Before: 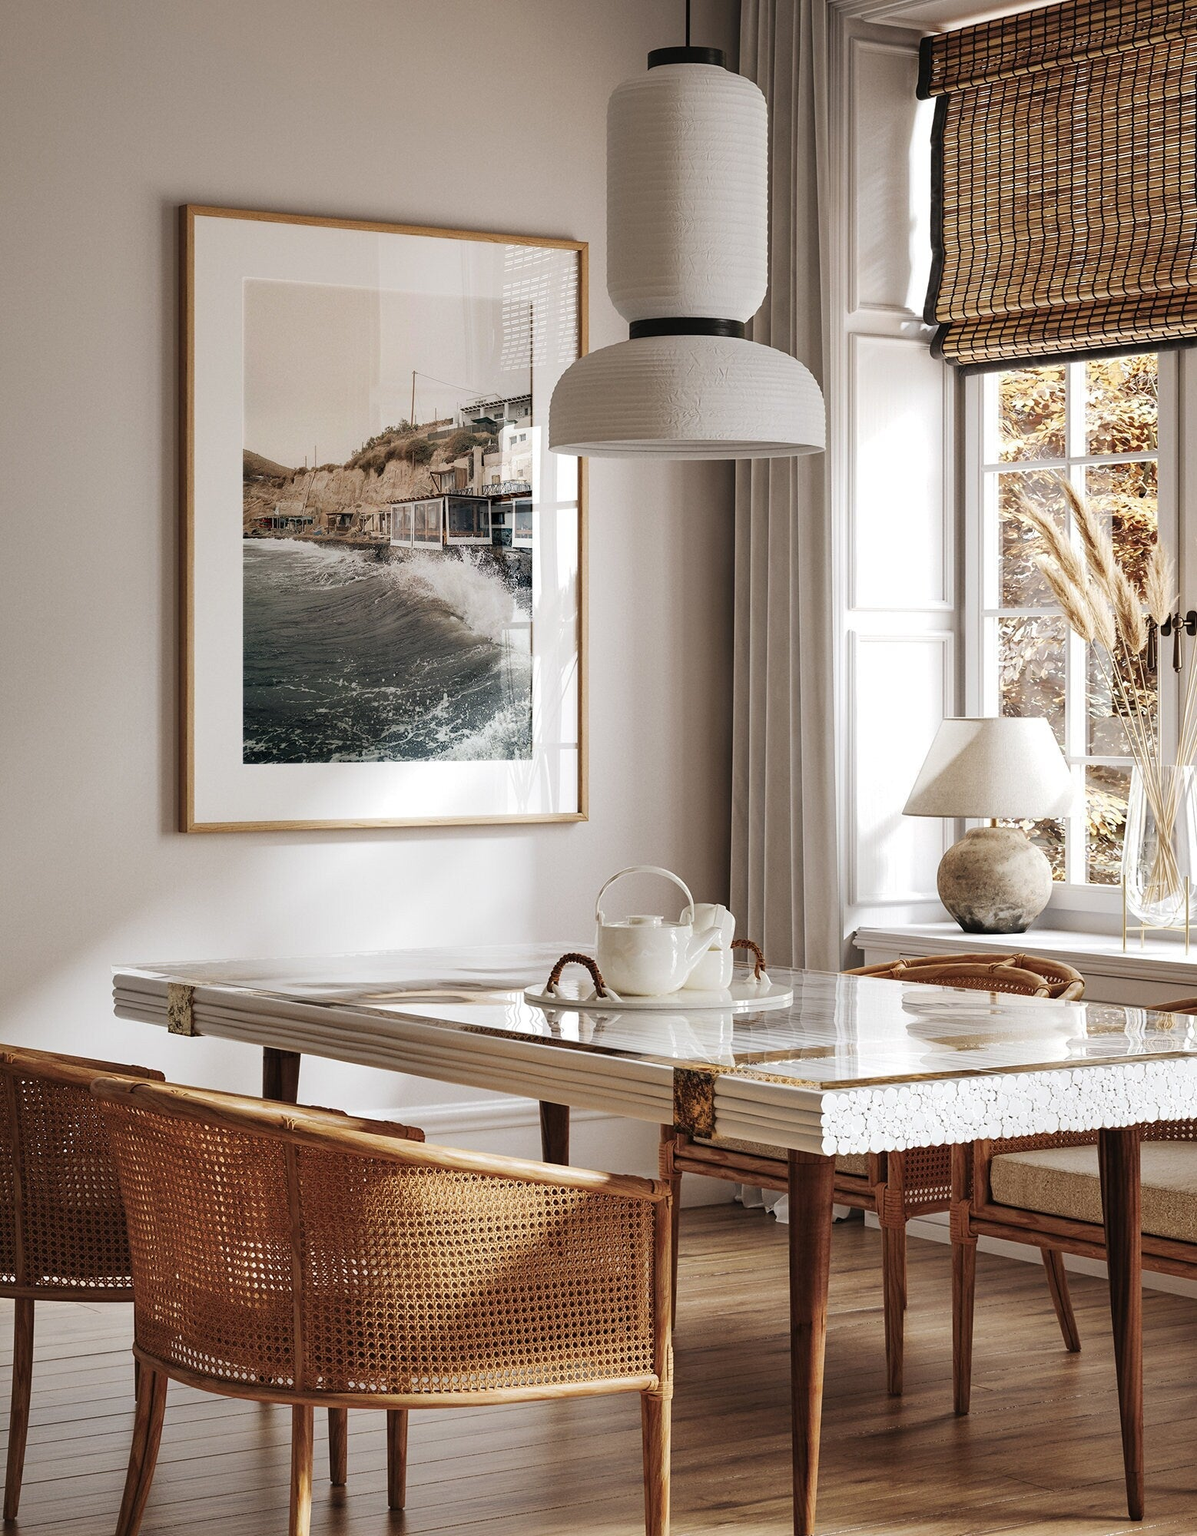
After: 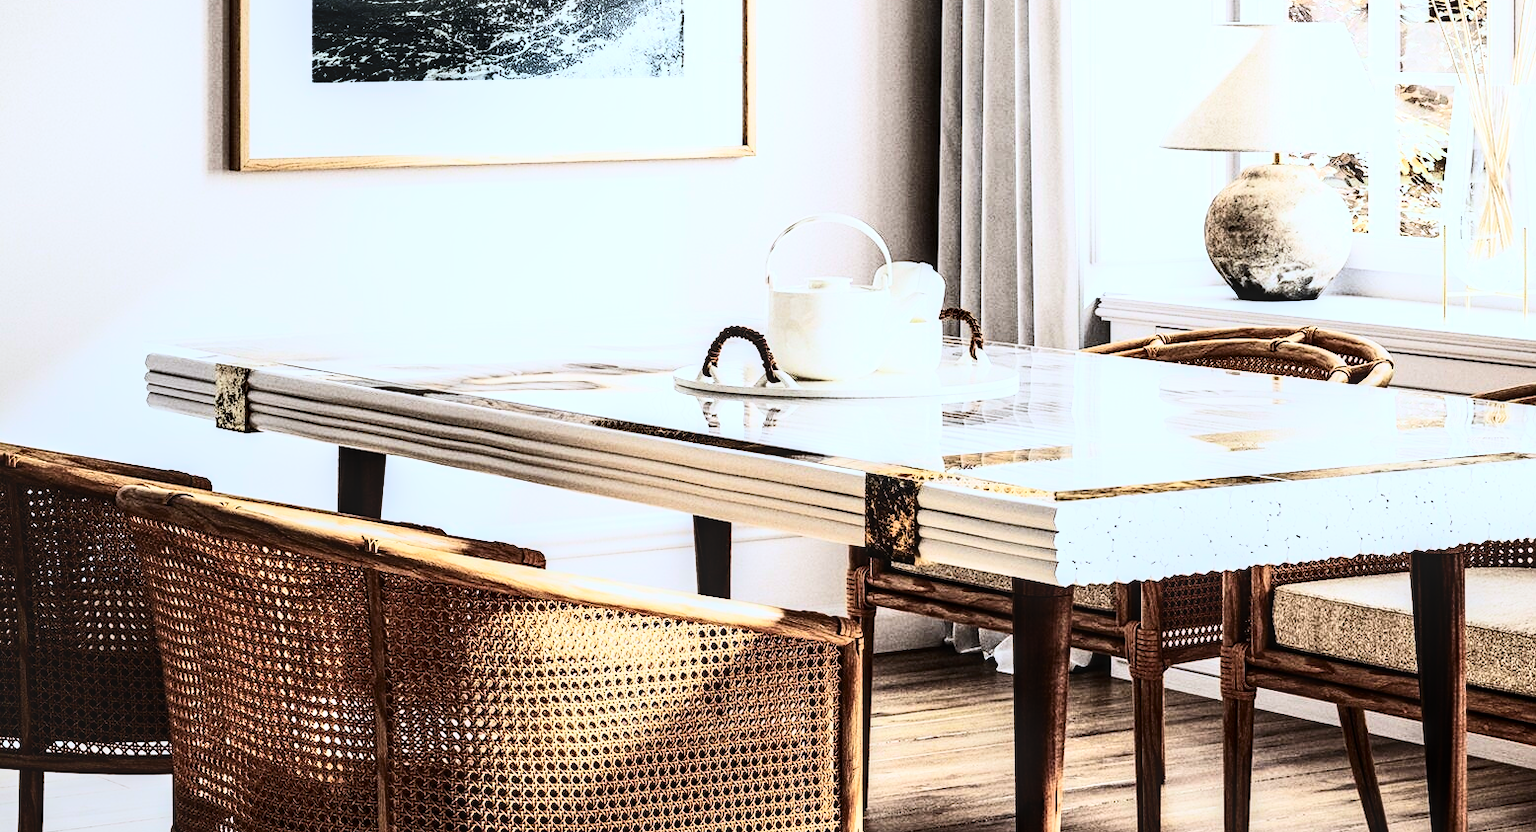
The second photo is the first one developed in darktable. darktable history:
contrast brightness saturation: contrast 0.28
crop: top 45.551%, bottom 12.262%
white balance: red 0.924, blue 1.095
rgb curve: curves: ch0 [(0, 0) (0.21, 0.15) (0.24, 0.21) (0.5, 0.75) (0.75, 0.96) (0.89, 0.99) (1, 1)]; ch1 [(0, 0.02) (0.21, 0.13) (0.25, 0.2) (0.5, 0.67) (0.75, 0.9) (0.89, 0.97) (1, 1)]; ch2 [(0, 0.02) (0.21, 0.13) (0.25, 0.2) (0.5, 0.67) (0.75, 0.9) (0.89, 0.97) (1, 1)], compensate middle gray true
local contrast: detail 130%
